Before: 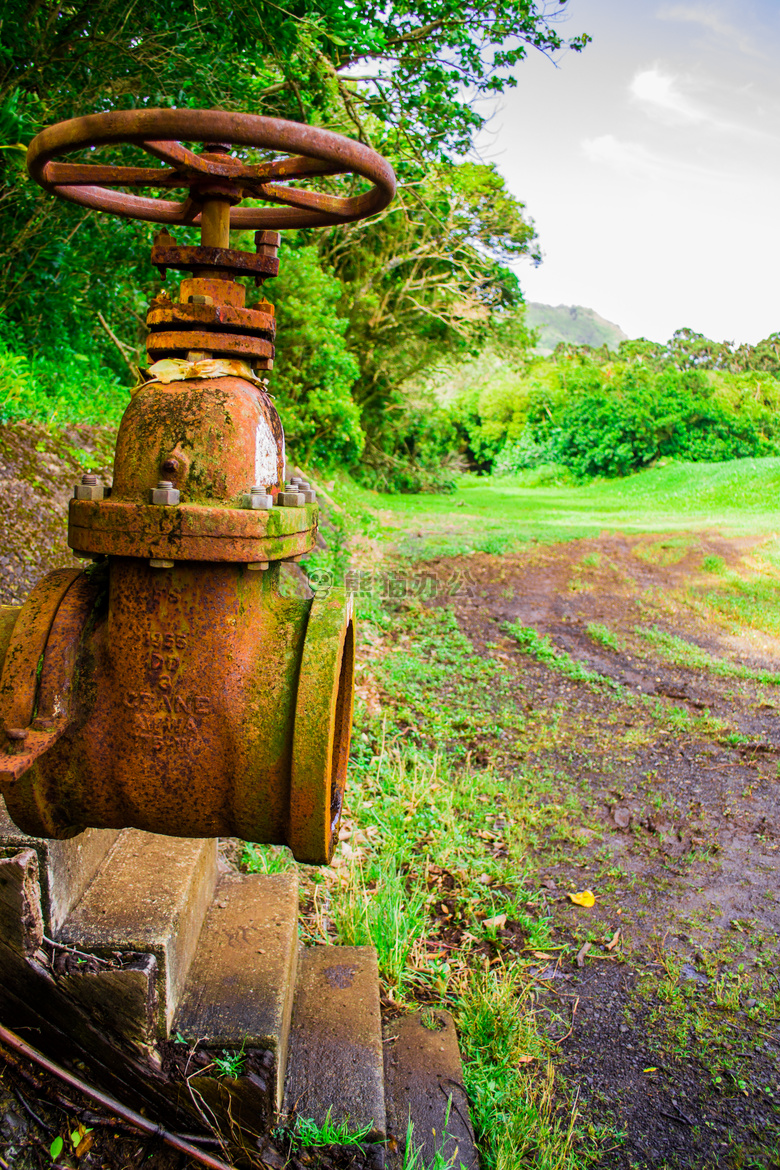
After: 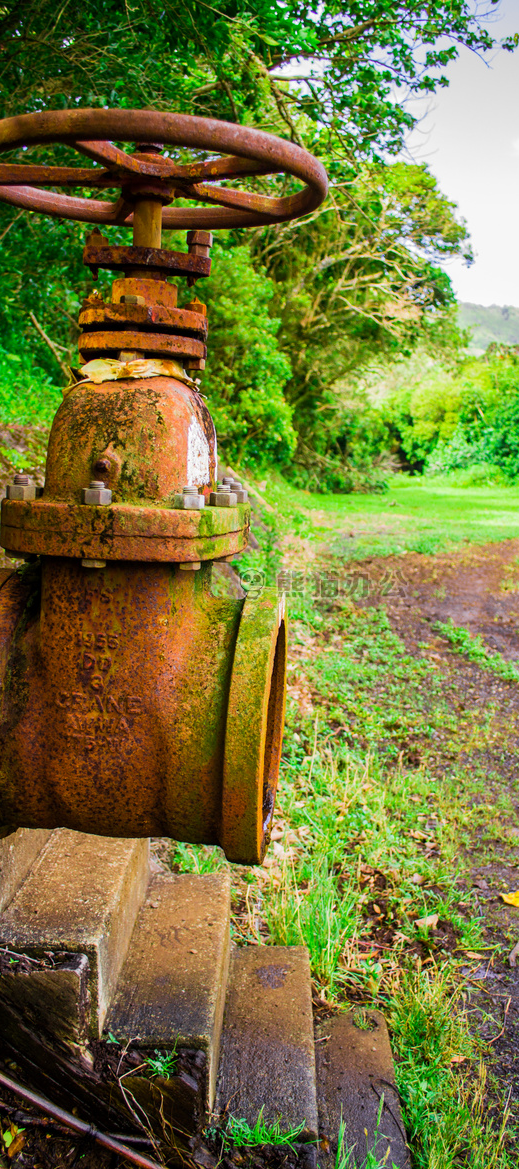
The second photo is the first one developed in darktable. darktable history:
tone equalizer: on, module defaults
crop and rotate: left 8.786%, right 24.548%
